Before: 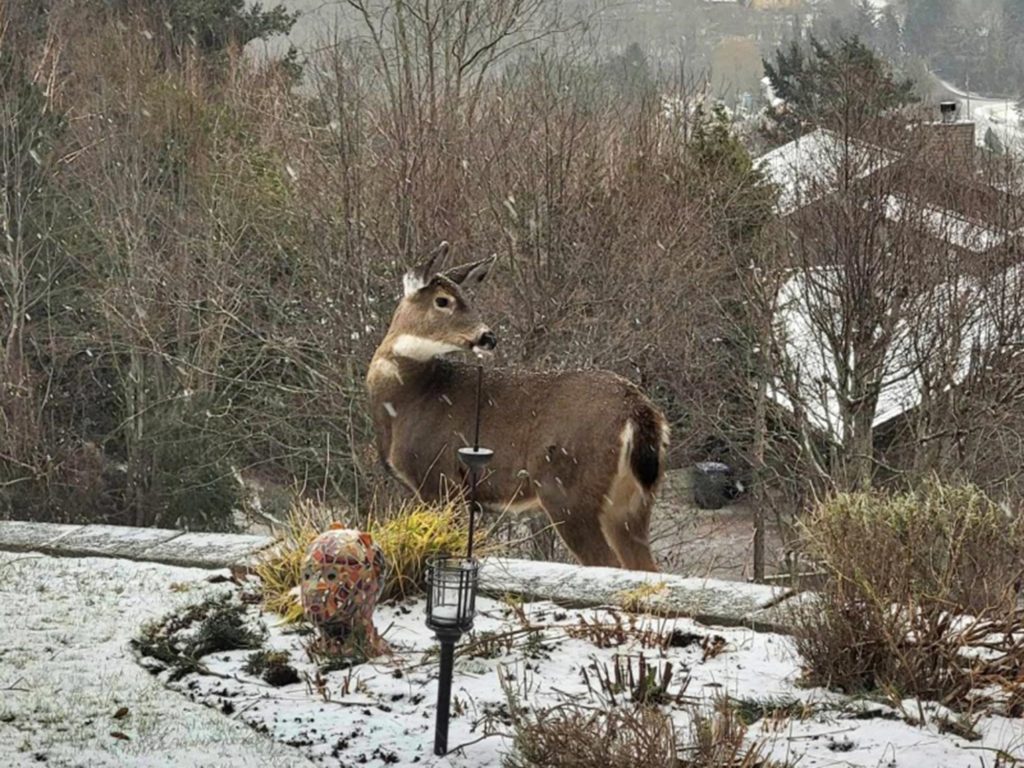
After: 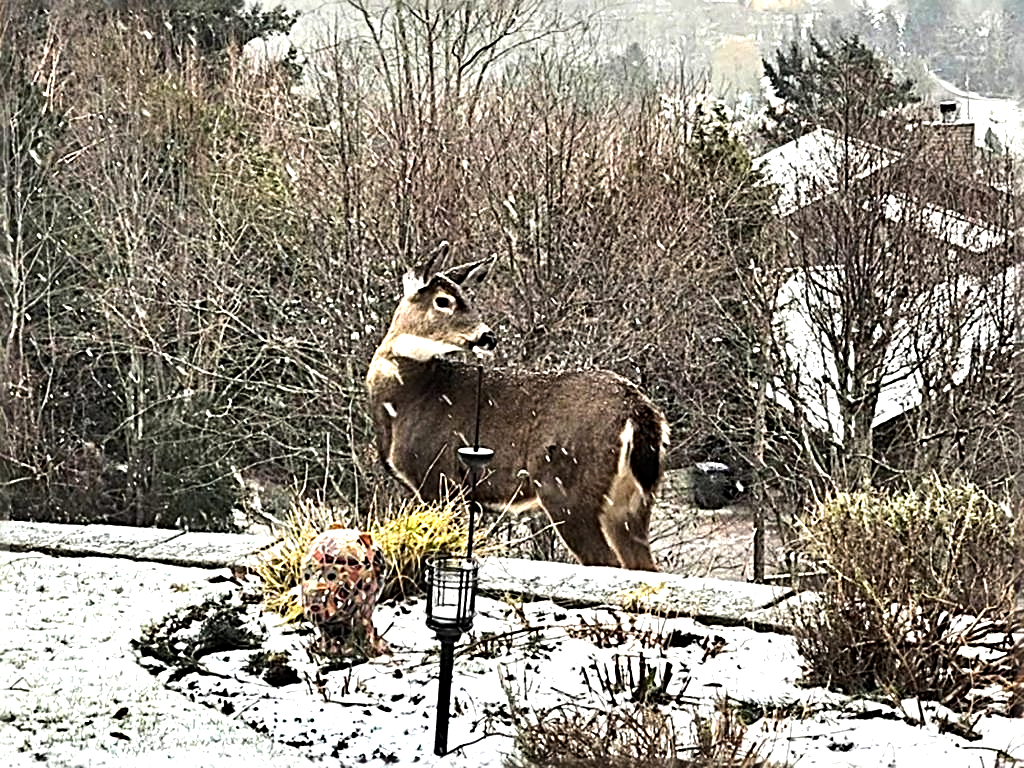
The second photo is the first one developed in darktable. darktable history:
exposure: exposure 0.342 EV, compensate highlight preservation false
sharpen: radius 3.709, amount 0.93
tone equalizer: -8 EV -1.09 EV, -7 EV -1 EV, -6 EV -0.896 EV, -5 EV -0.608 EV, -3 EV 0.611 EV, -2 EV 0.862 EV, -1 EV 0.991 EV, +0 EV 1.06 EV, edges refinement/feathering 500, mask exposure compensation -1.57 EV, preserve details no
